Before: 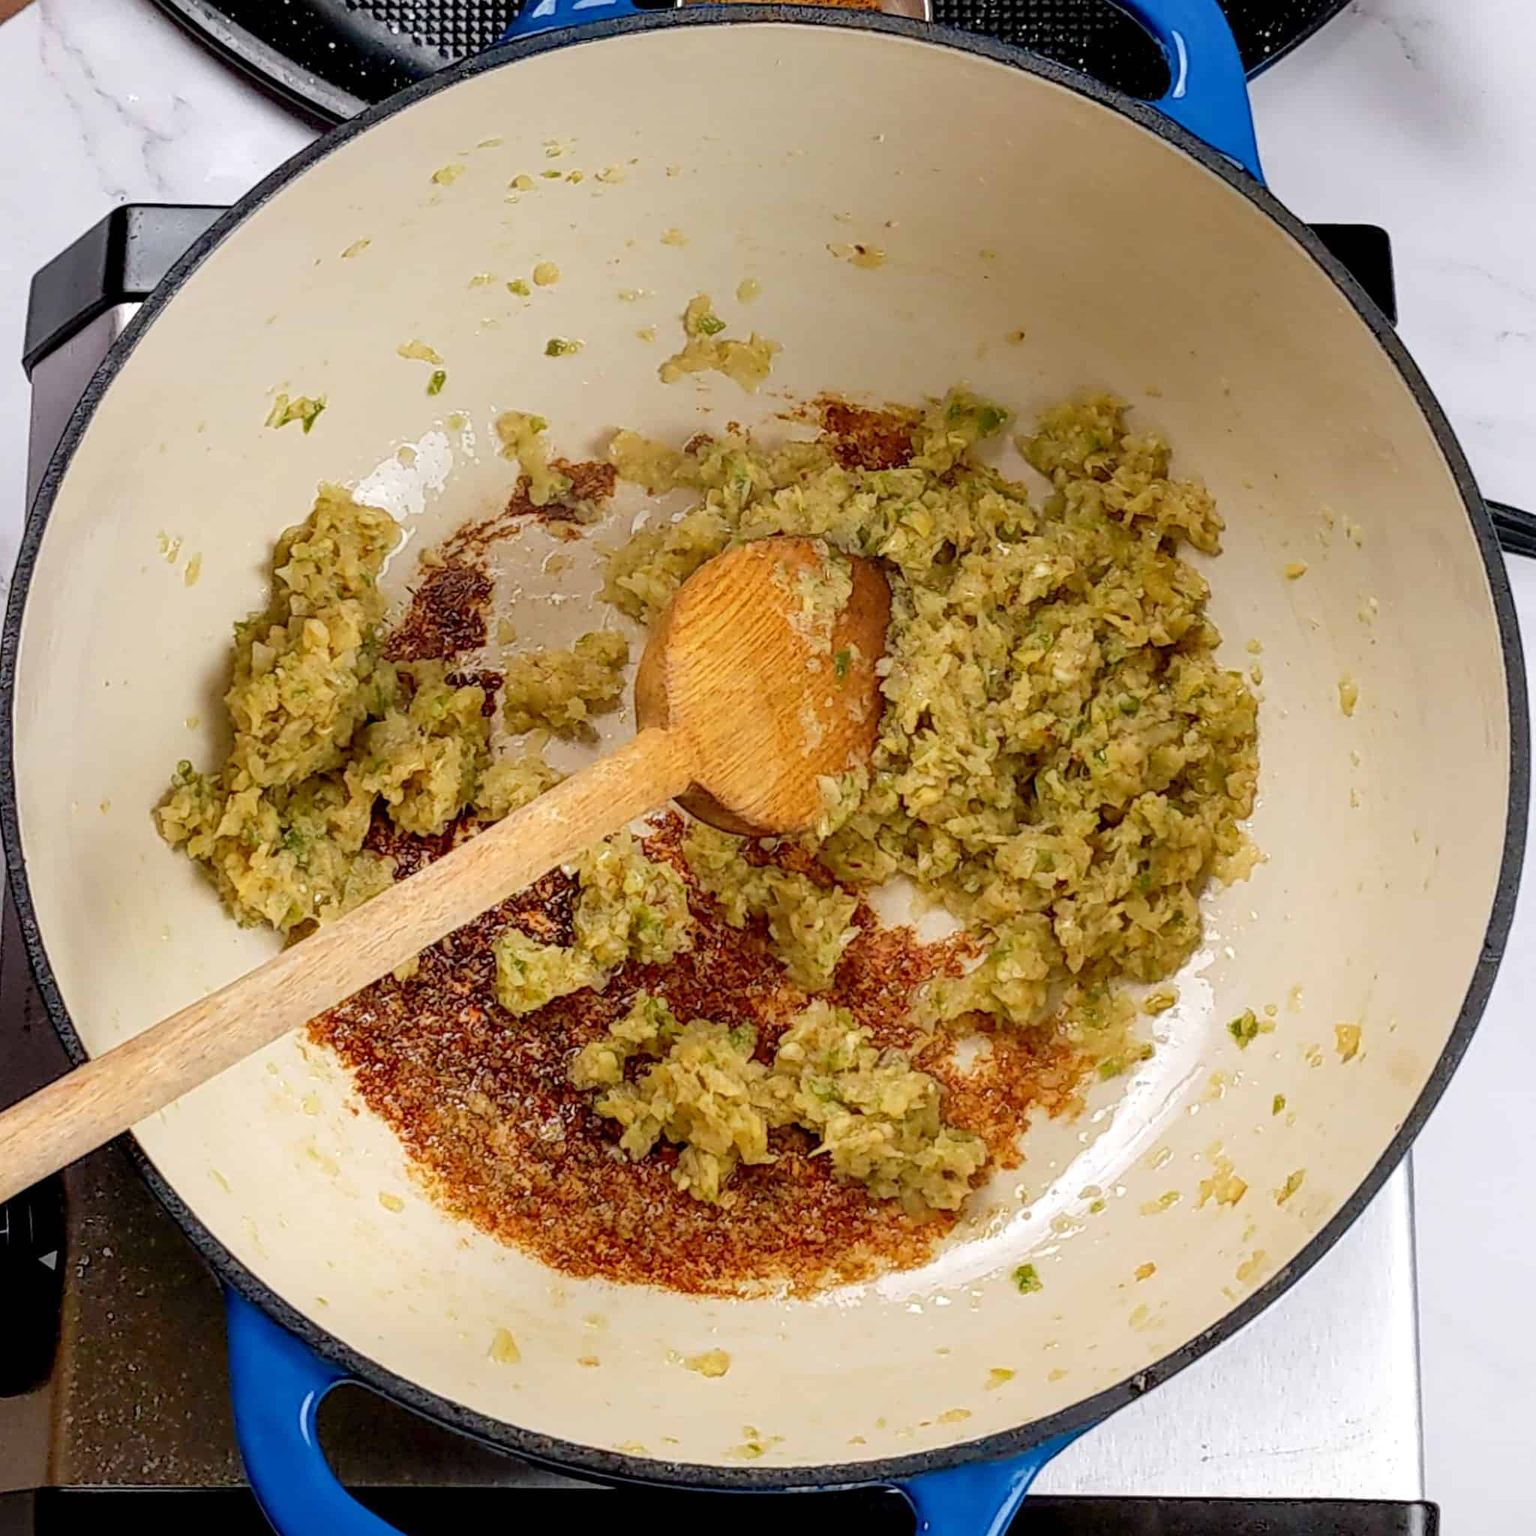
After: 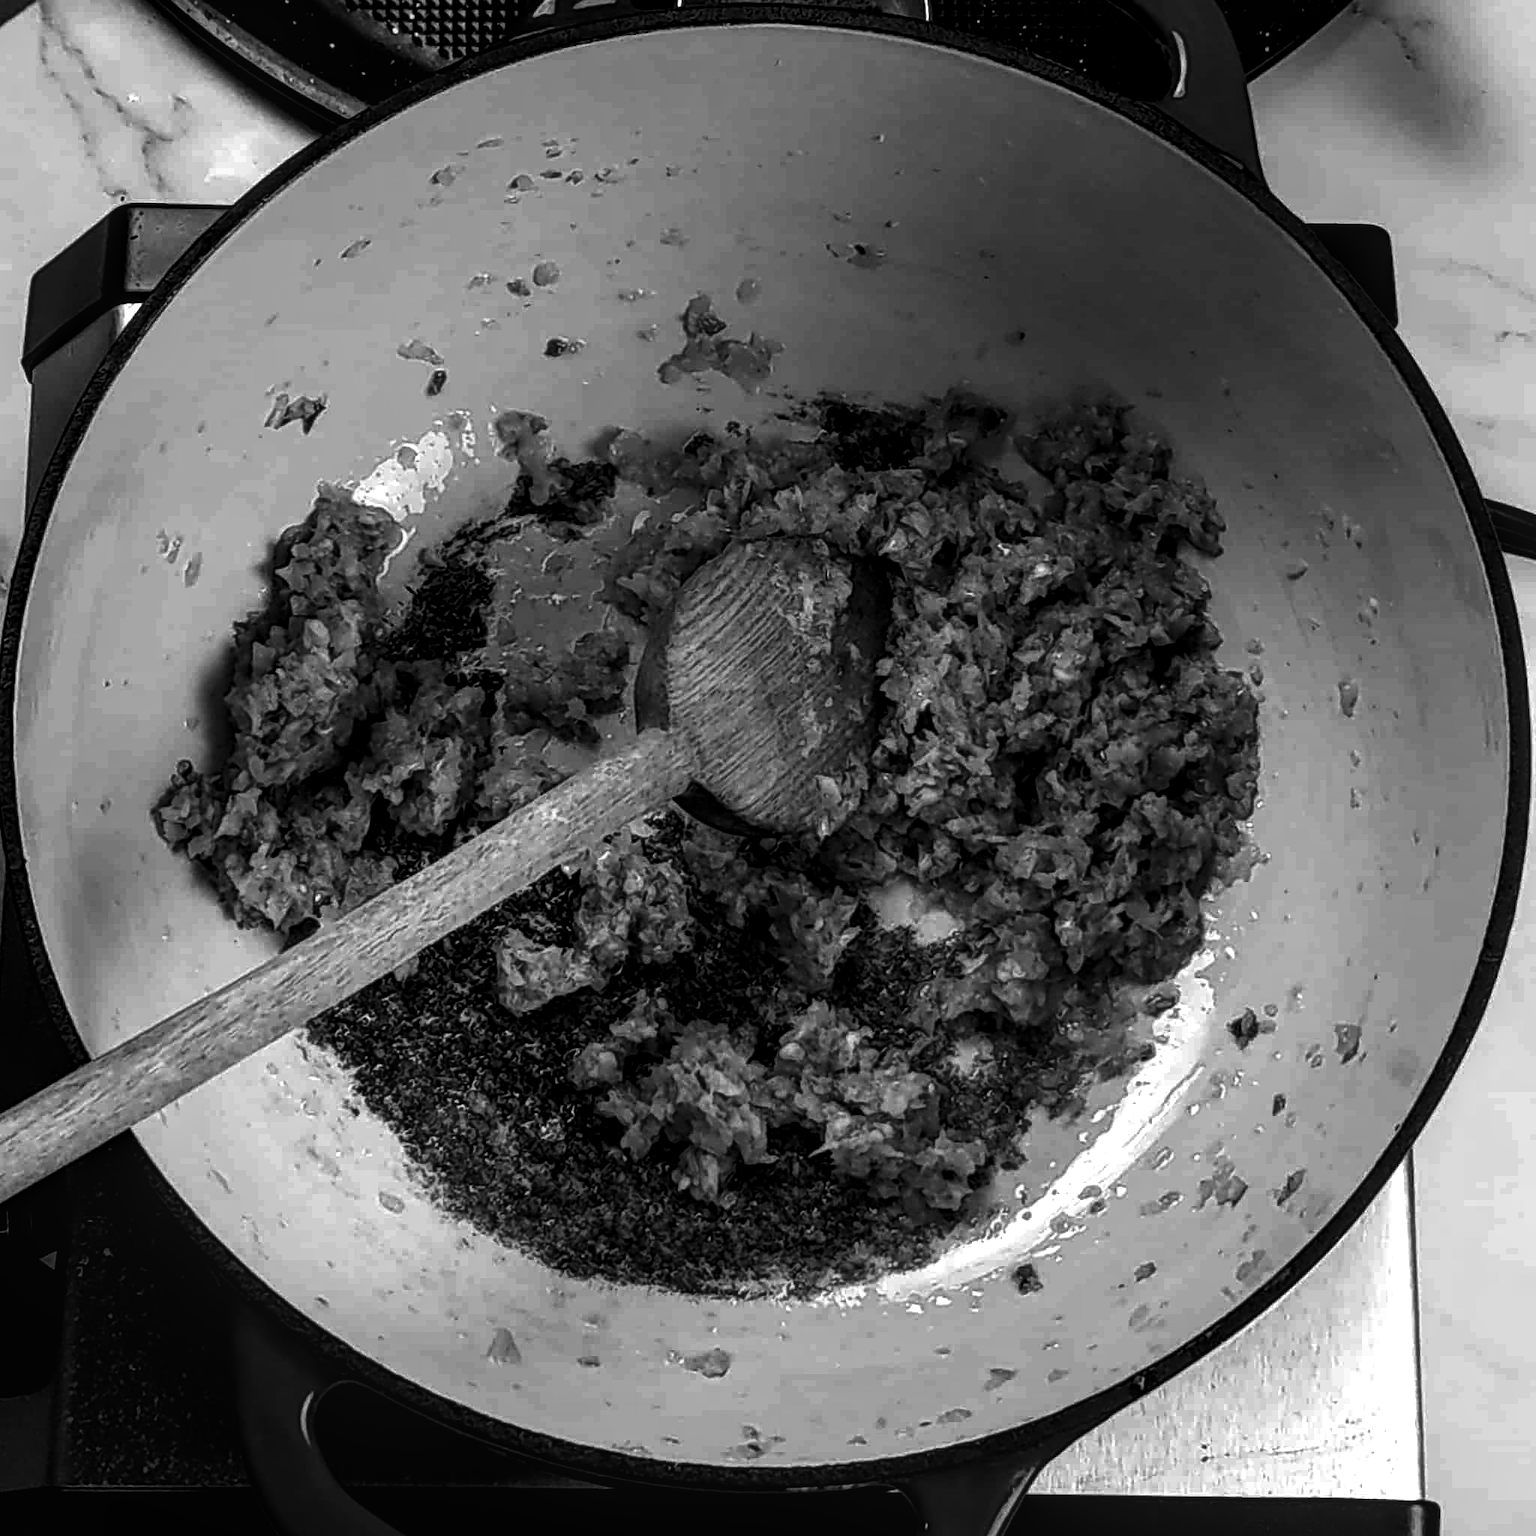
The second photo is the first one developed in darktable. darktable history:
contrast brightness saturation: contrast 0.02, brightness -1, saturation -1
local contrast: on, module defaults
color balance rgb: shadows lift › chroma 2%, shadows lift › hue 217.2°, power › chroma 0.25%, power › hue 60°, highlights gain › chroma 1.5%, highlights gain › hue 309.6°, global offset › luminance -0.5%, perceptual saturation grading › global saturation 15%, global vibrance 20%
exposure: exposure 0.2 EV, compensate highlight preservation false
